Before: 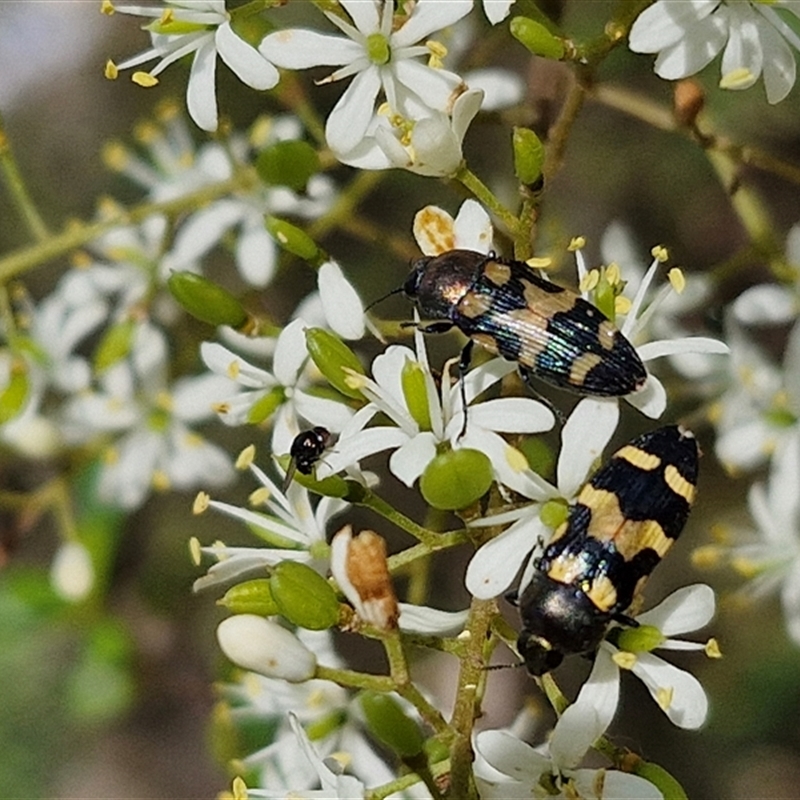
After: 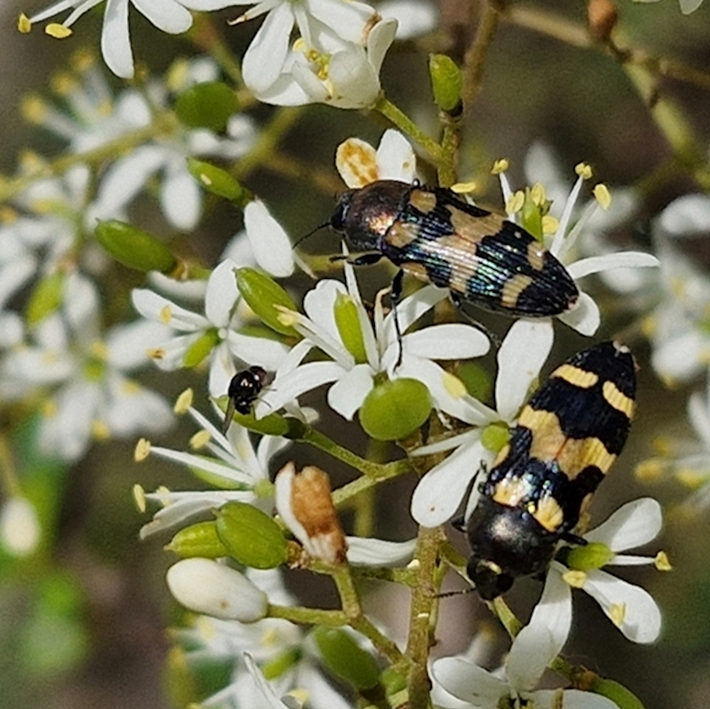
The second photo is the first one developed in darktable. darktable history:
crop and rotate: angle 3.76°, left 5.605%, top 5.684%
